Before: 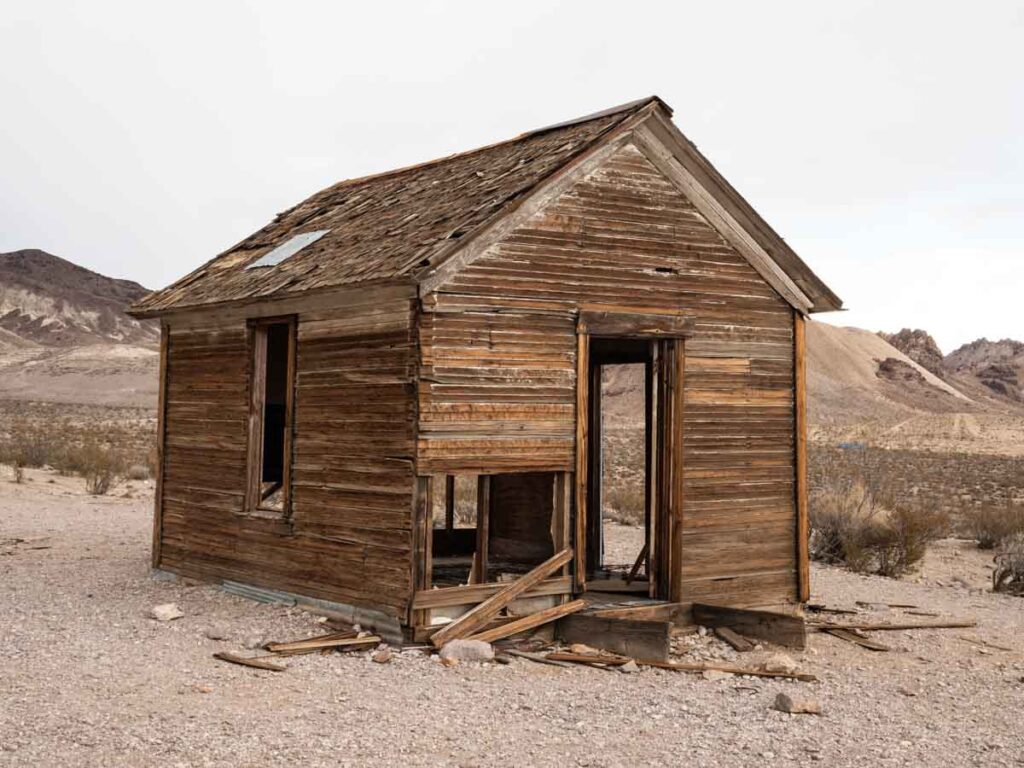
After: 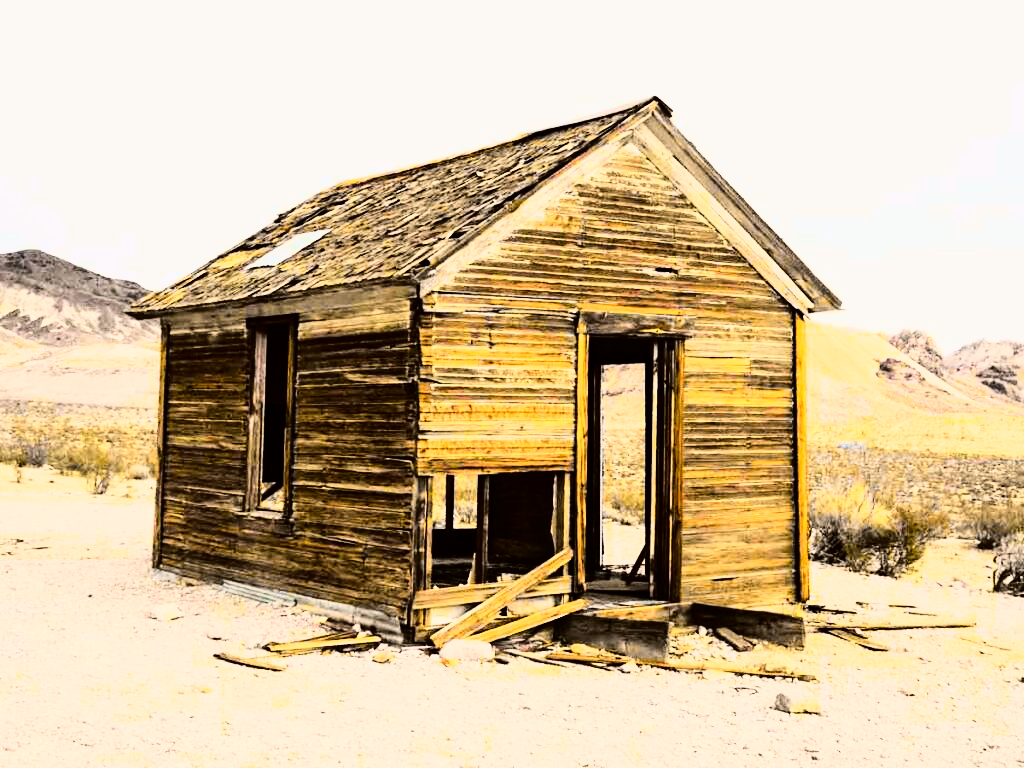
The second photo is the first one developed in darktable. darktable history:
tone curve: curves: ch0 [(0, 0) (0.104, 0.068) (0.236, 0.227) (0.46, 0.576) (0.657, 0.796) (0.861, 0.932) (1, 0.981)]; ch1 [(0, 0) (0.353, 0.344) (0.434, 0.382) (0.479, 0.476) (0.502, 0.504) (0.544, 0.534) (0.57, 0.57) (0.586, 0.603) (0.618, 0.631) (0.657, 0.679) (1, 1)]; ch2 [(0, 0) (0.34, 0.314) (0.434, 0.43) (0.5, 0.511) (0.528, 0.545) (0.557, 0.573) (0.573, 0.618) (0.628, 0.751) (1, 1)], color space Lab, independent channels, preserve colors none
rgb curve: curves: ch0 [(0, 0) (0.21, 0.15) (0.24, 0.21) (0.5, 0.75) (0.75, 0.96) (0.89, 0.99) (1, 1)]; ch1 [(0, 0.02) (0.21, 0.13) (0.25, 0.2) (0.5, 0.67) (0.75, 0.9) (0.89, 0.97) (1, 1)]; ch2 [(0, 0.02) (0.21, 0.13) (0.25, 0.2) (0.5, 0.67) (0.75, 0.9) (0.89, 0.97) (1, 1)], compensate middle gray true
